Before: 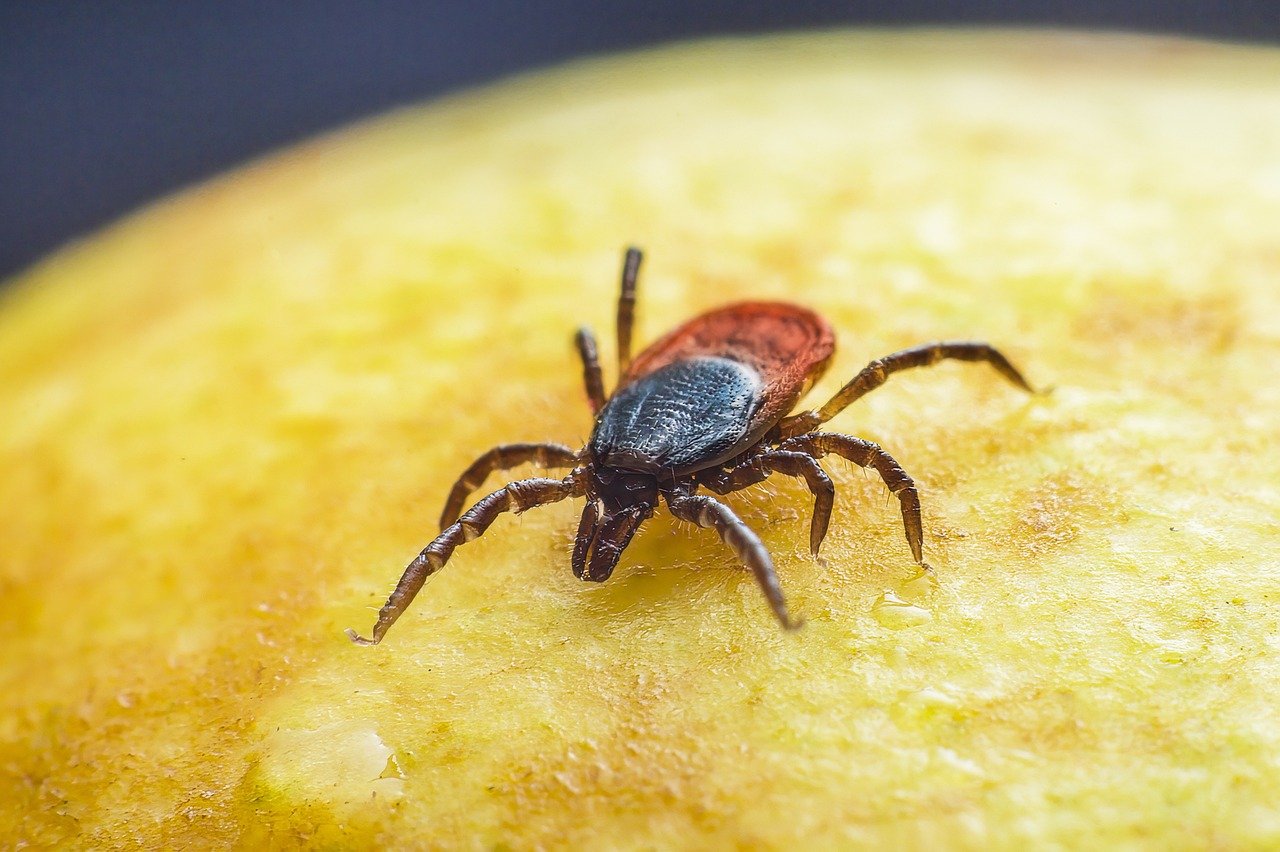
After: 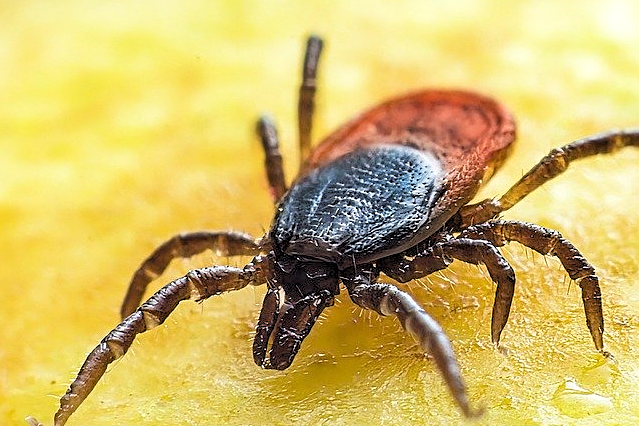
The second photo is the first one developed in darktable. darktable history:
white balance: red 0.982, blue 1.018
sharpen: on, module defaults
rgb levels: levels [[0.013, 0.434, 0.89], [0, 0.5, 1], [0, 0.5, 1]]
crop: left 25%, top 25%, right 25%, bottom 25%
